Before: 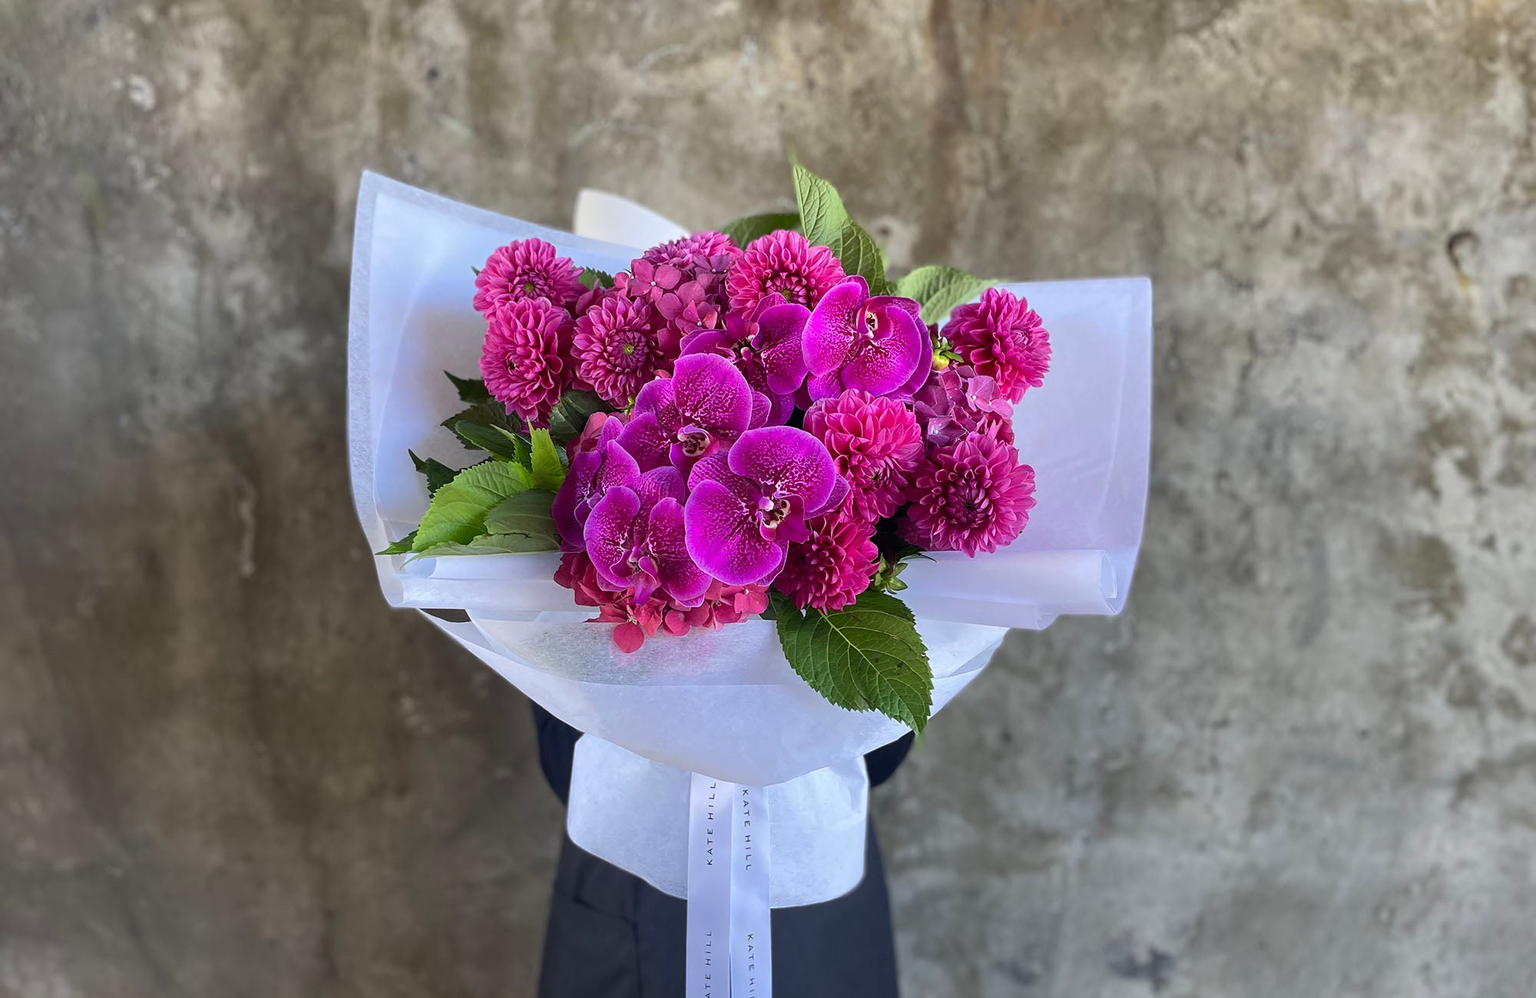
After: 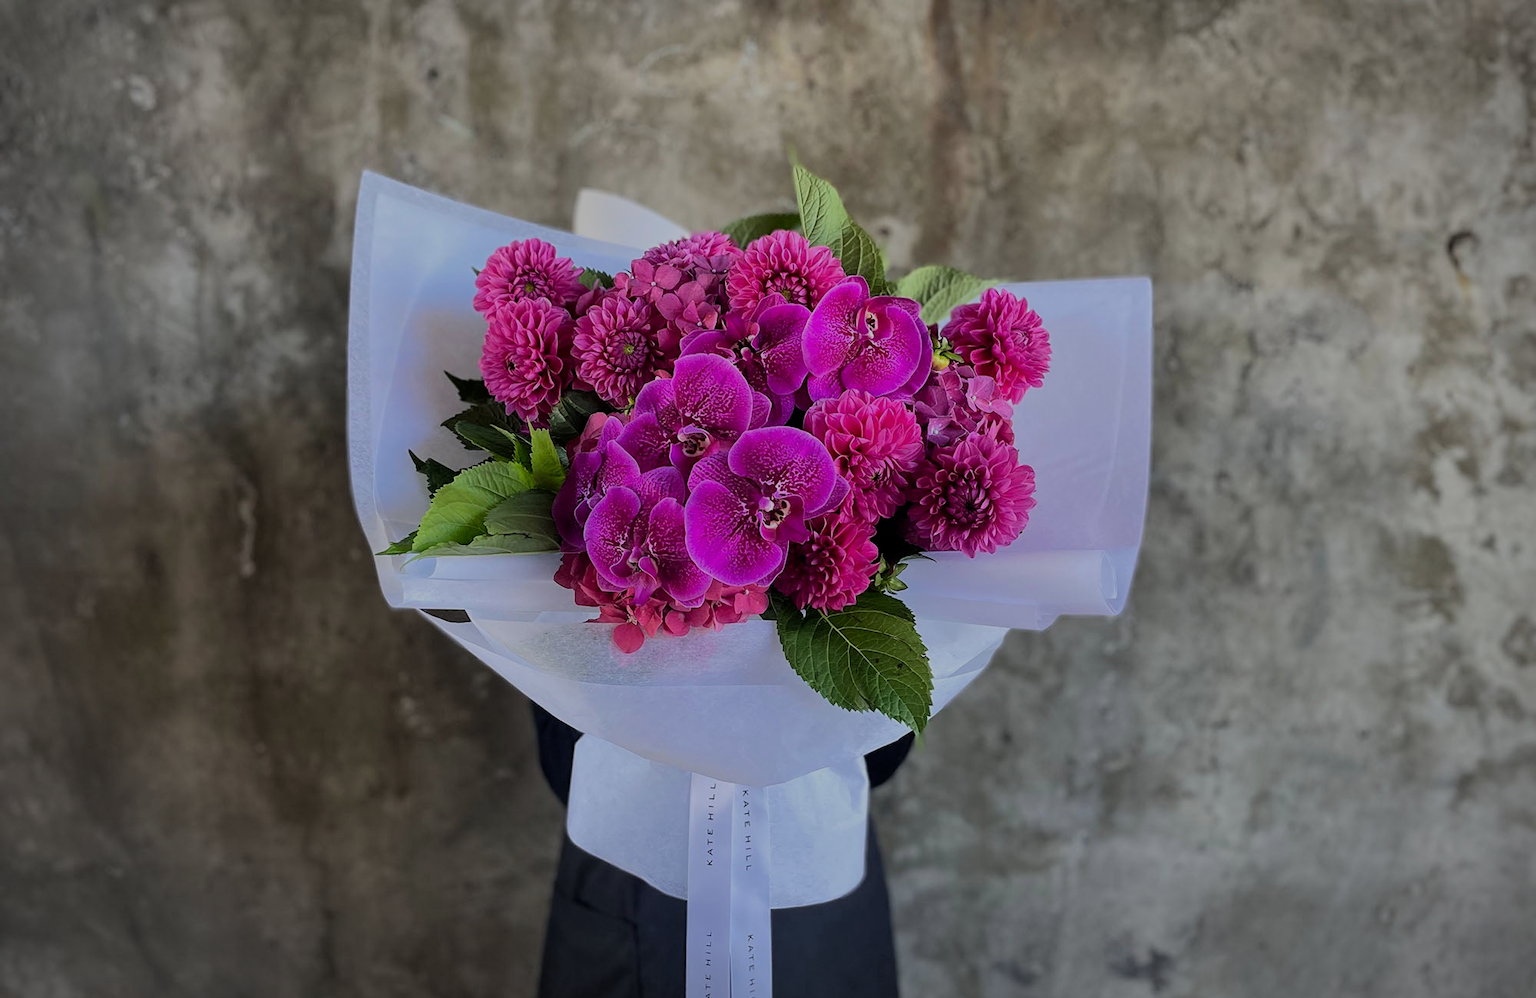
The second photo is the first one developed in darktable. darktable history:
filmic rgb: black relative exposure -7.15 EV, white relative exposure 5.36 EV, hardness 3.02, color science v6 (2022)
vignetting: fall-off start 87%, automatic ratio true
exposure: exposure -0.462 EV, compensate highlight preservation false
